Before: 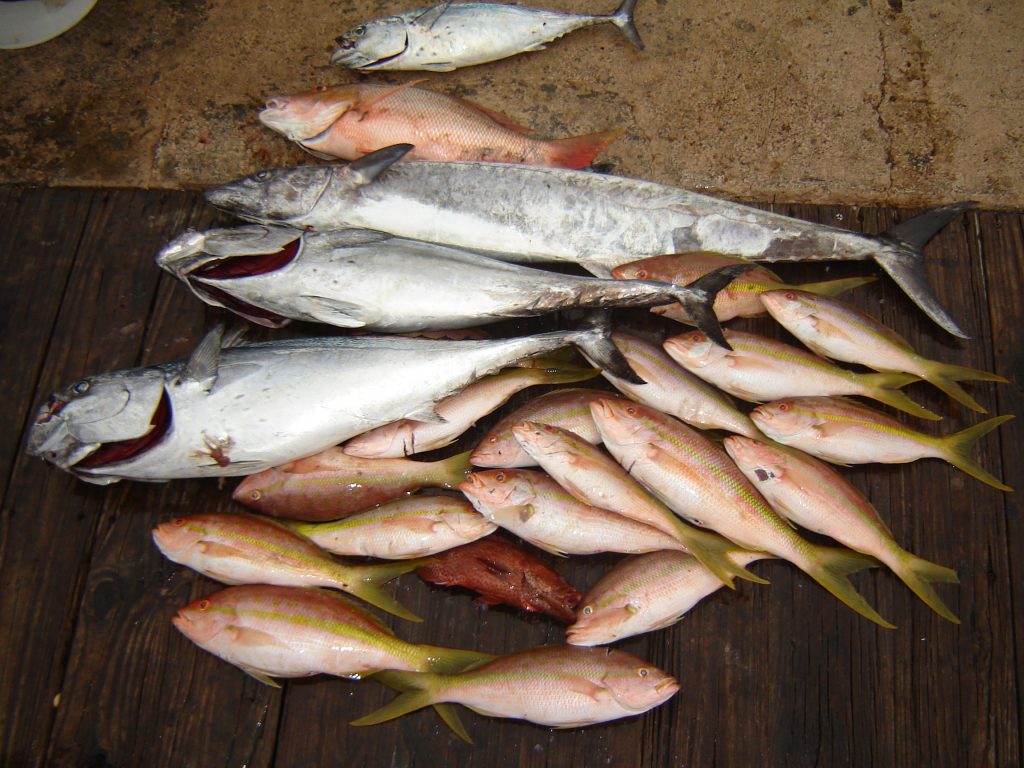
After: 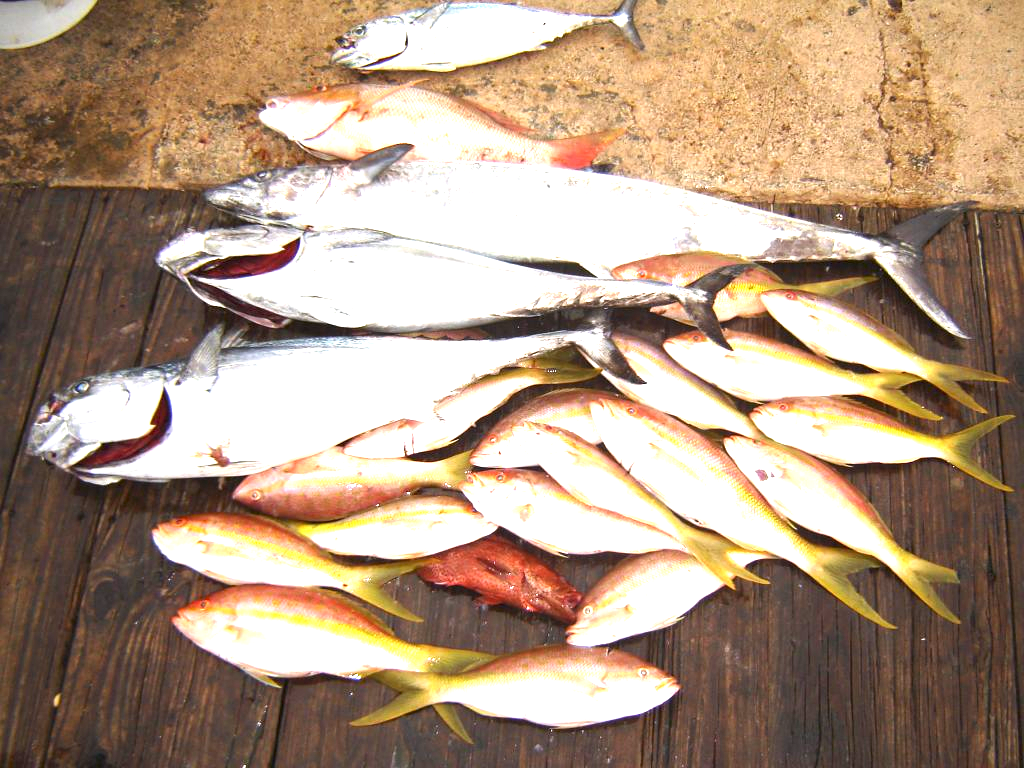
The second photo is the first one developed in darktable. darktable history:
exposure: exposure 2 EV, compensate exposure bias true, compensate highlight preservation false
white balance: red 1.009, blue 1.027
